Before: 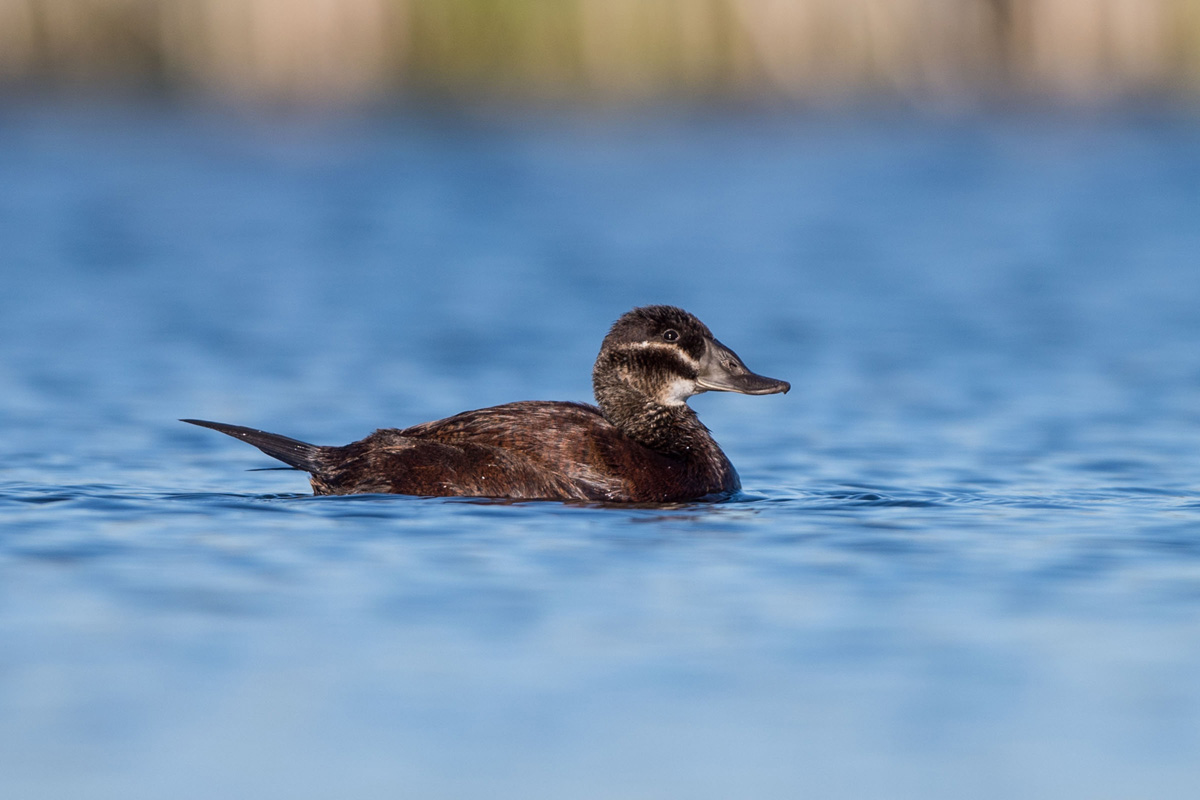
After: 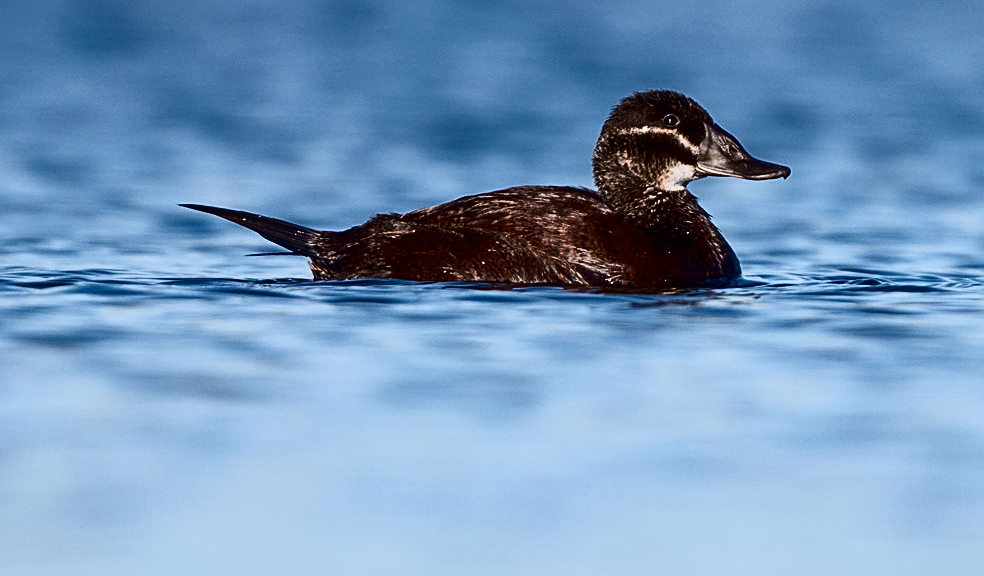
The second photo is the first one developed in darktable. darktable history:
crop: top 26.958%, right 17.944%
sharpen: on, module defaults
tone curve: curves: ch0 [(0, 0) (0.003, 0.005) (0.011, 0.006) (0.025, 0.004) (0.044, 0.004) (0.069, 0.007) (0.1, 0.014) (0.136, 0.018) (0.177, 0.034) (0.224, 0.065) (0.277, 0.089) (0.335, 0.143) (0.399, 0.219) (0.468, 0.327) (0.543, 0.455) (0.623, 0.63) (0.709, 0.786) (0.801, 0.87) (0.898, 0.922) (1, 1)], color space Lab, independent channels, preserve colors none
